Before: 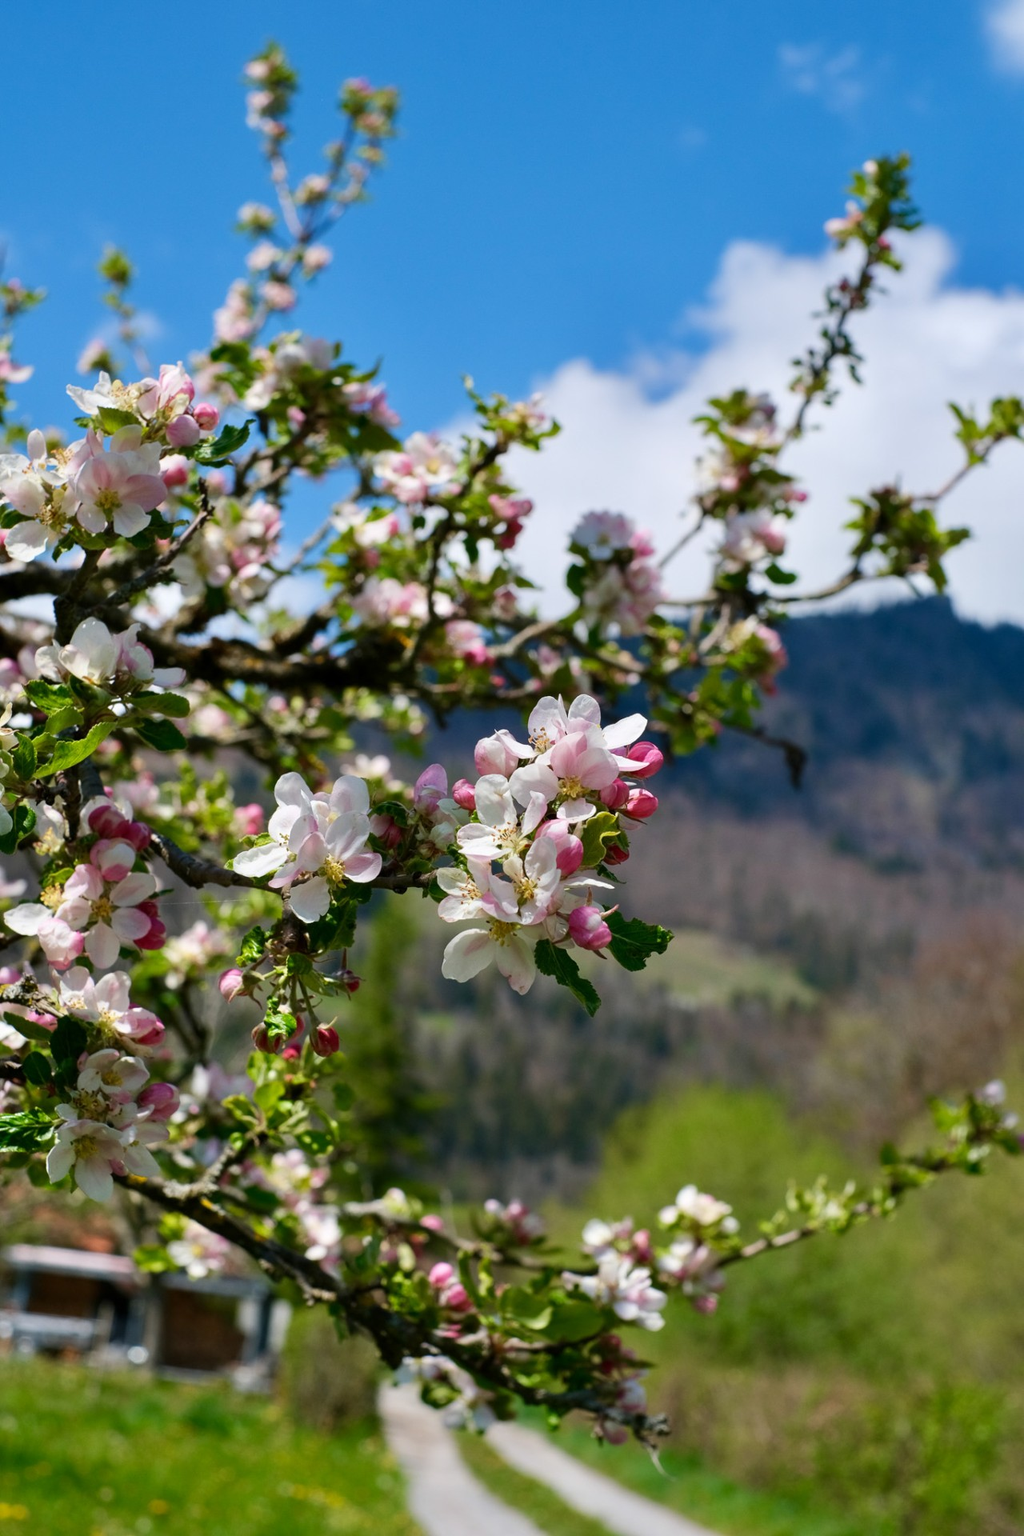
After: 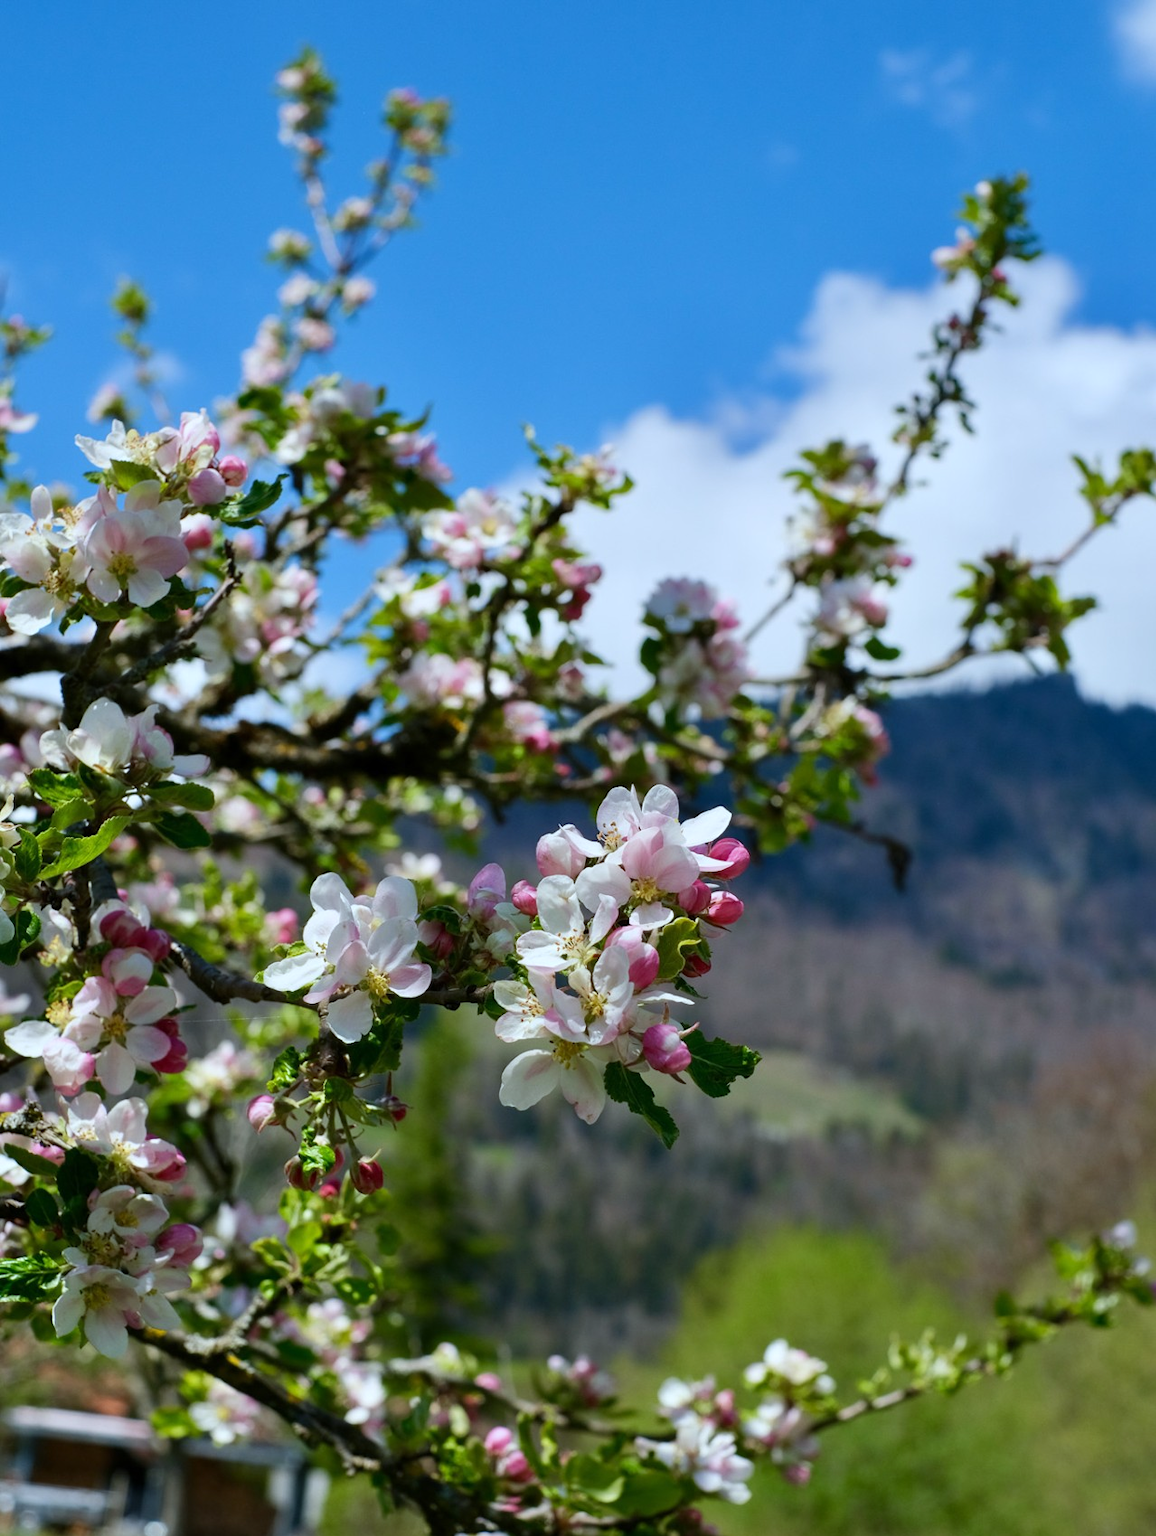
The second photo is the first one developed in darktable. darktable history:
crop and rotate: top 0%, bottom 11.49%
exposure: compensate highlight preservation false
white balance: red 0.925, blue 1.046
